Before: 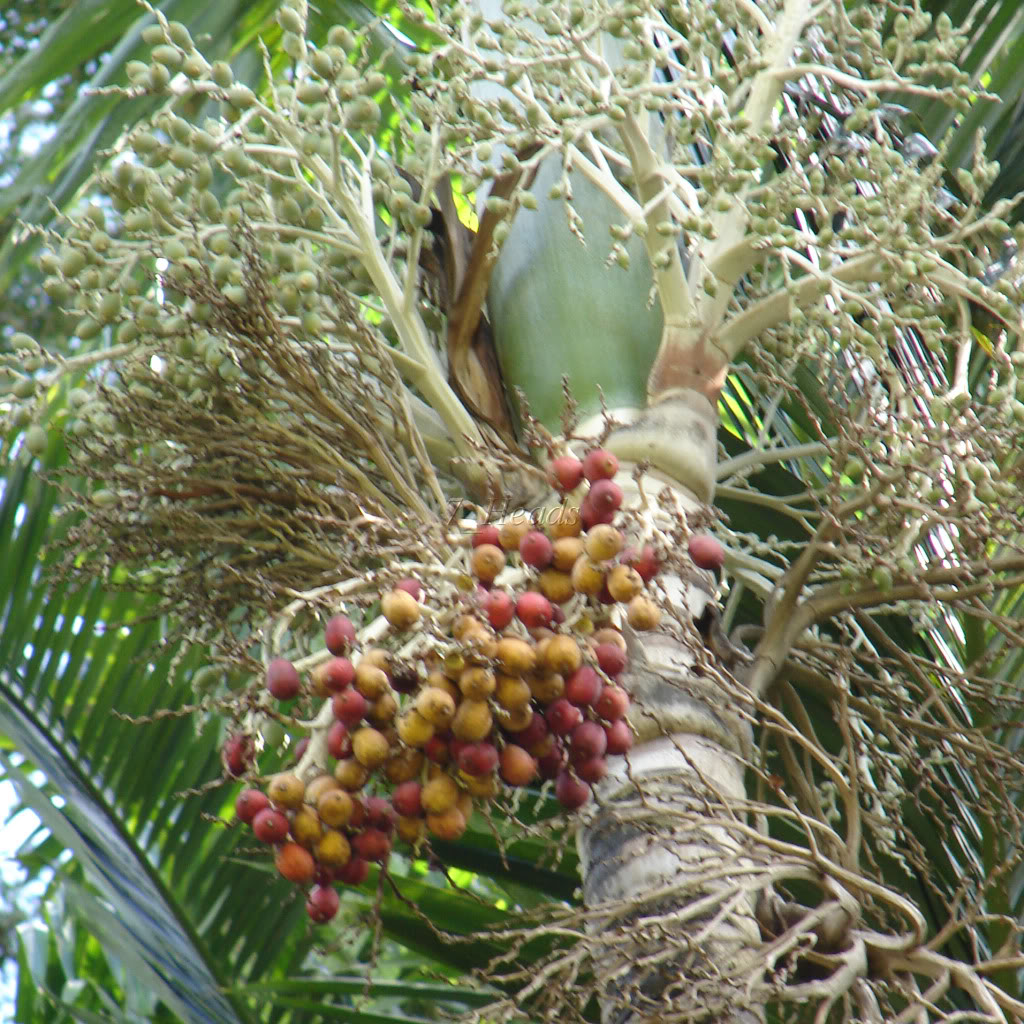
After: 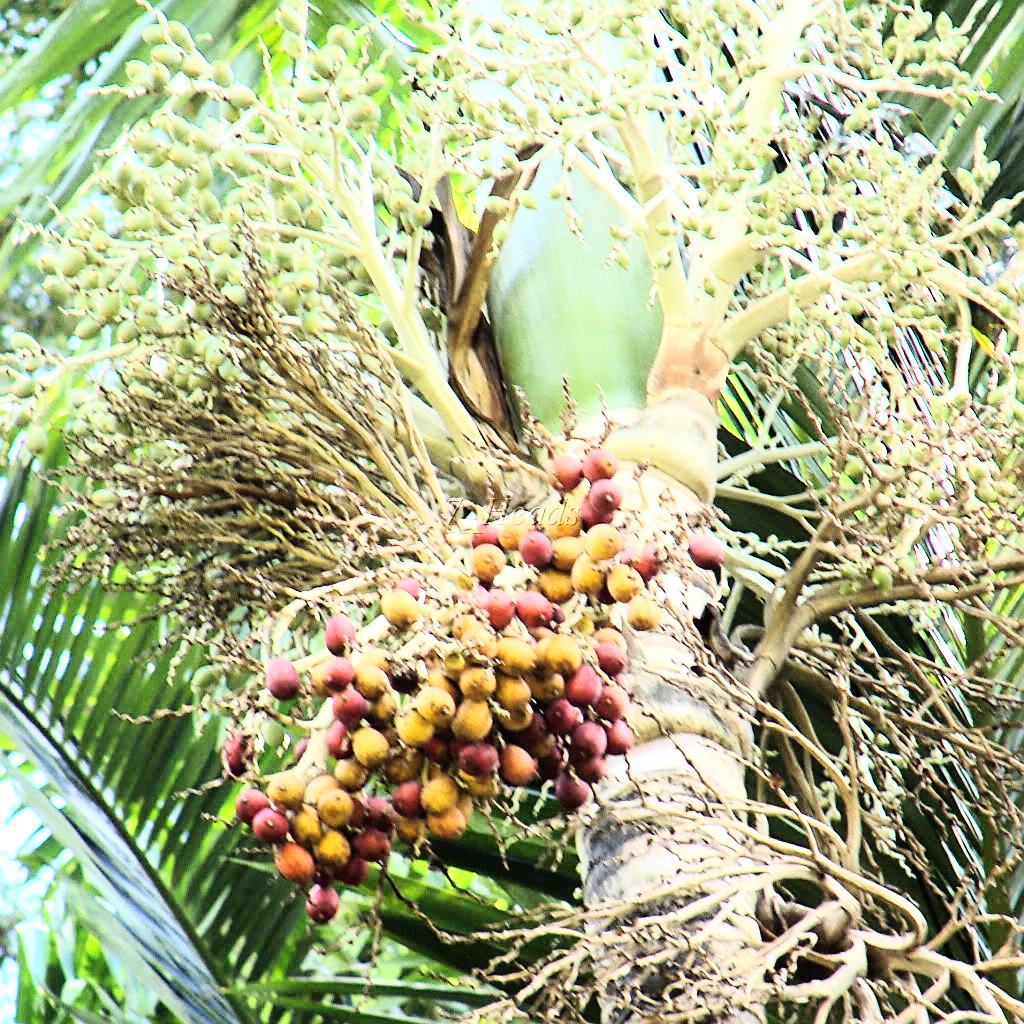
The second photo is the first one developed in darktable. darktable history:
exposure: black level correction 0.001, exposure 0.191 EV, compensate highlight preservation false
sharpen: on, module defaults
rgb curve: curves: ch0 [(0, 0) (0.21, 0.15) (0.24, 0.21) (0.5, 0.75) (0.75, 0.96) (0.89, 0.99) (1, 1)]; ch1 [(0, 0.02) (0.21, 0.13) (0.25, 0.2) (0.5, 0.67) (0.75, 0.9) (0.89, 0.97) (1, 1)]; ch2 [(0, 0.02) (0.21, 0.13) (0.25, 0.2) (0.5, 0.67) (0.75, 0.9) (0.89, 0.97) (1, 1)], compensate middle gray true
